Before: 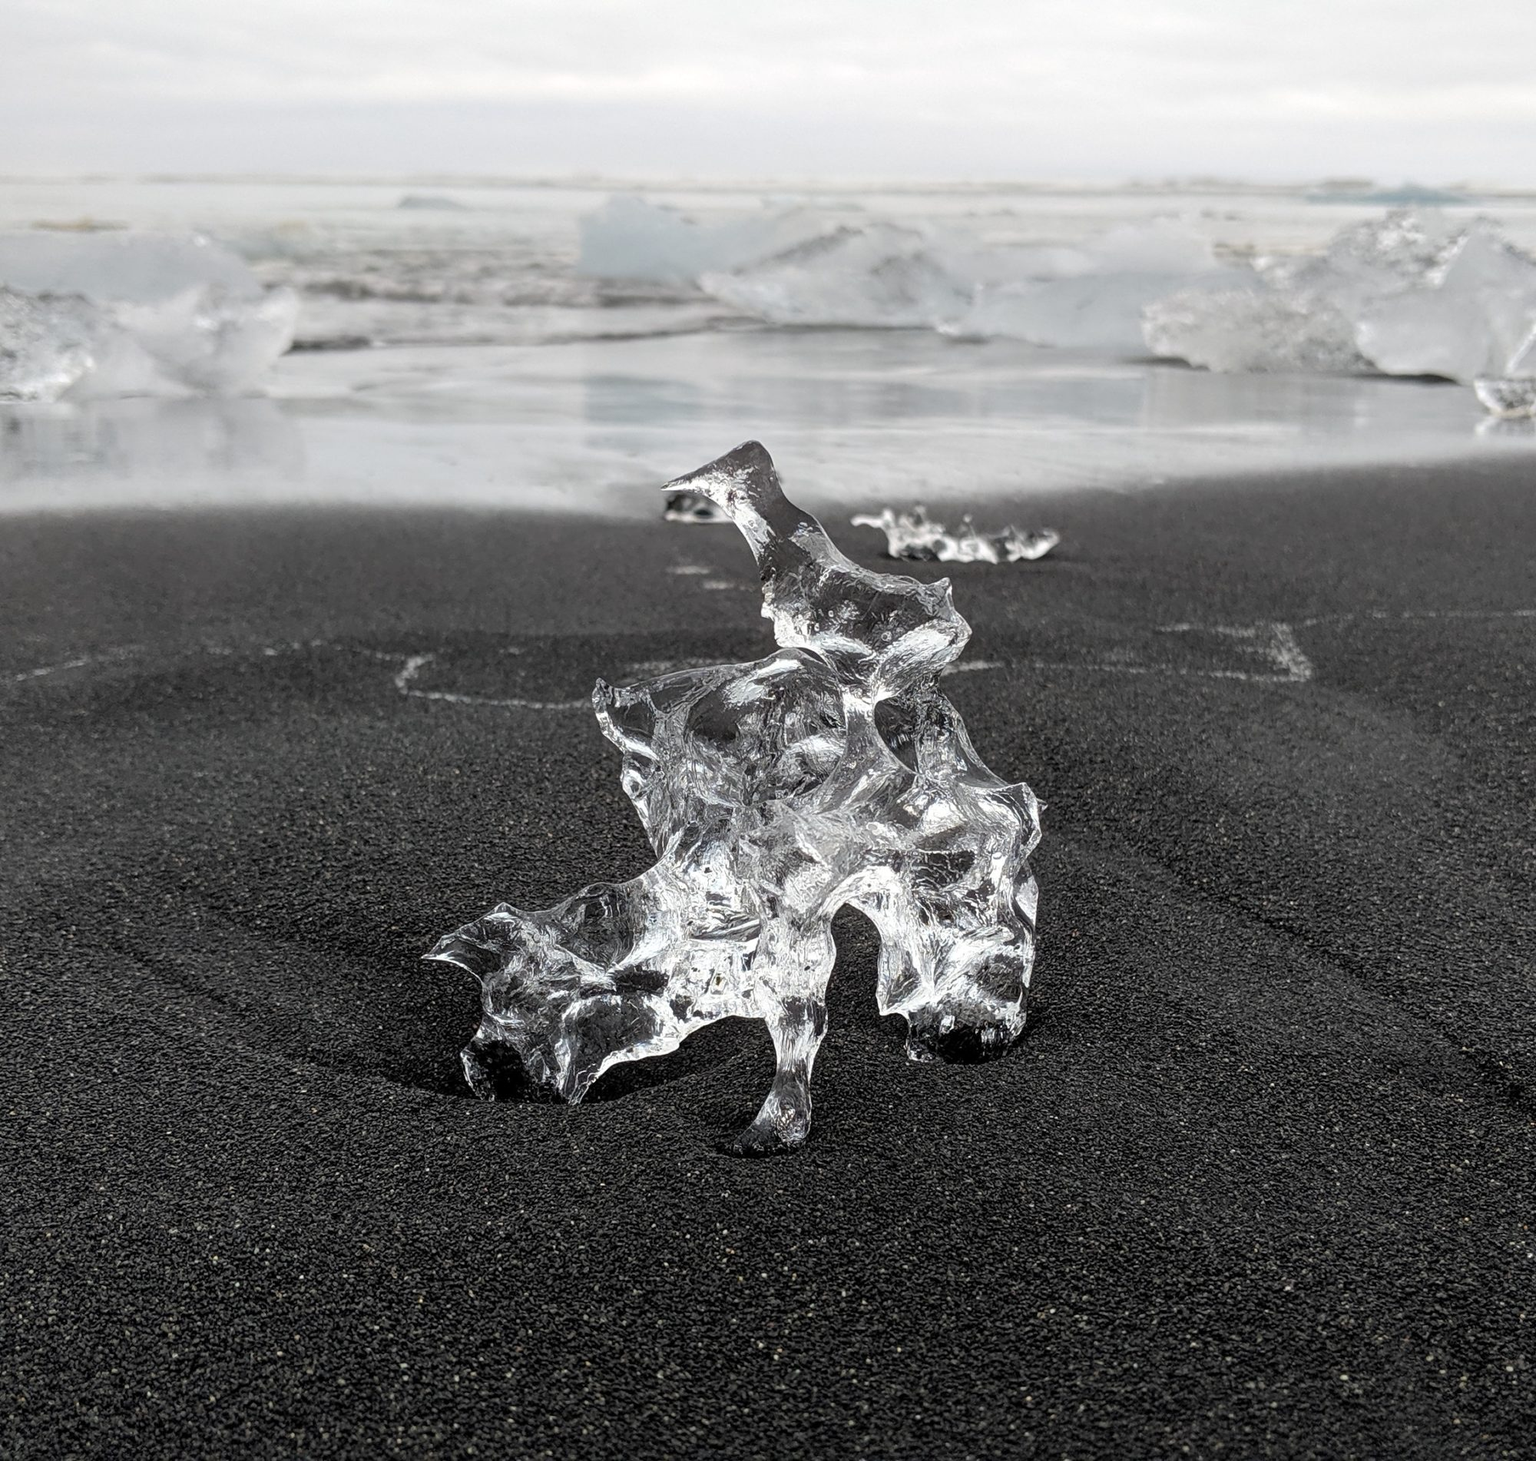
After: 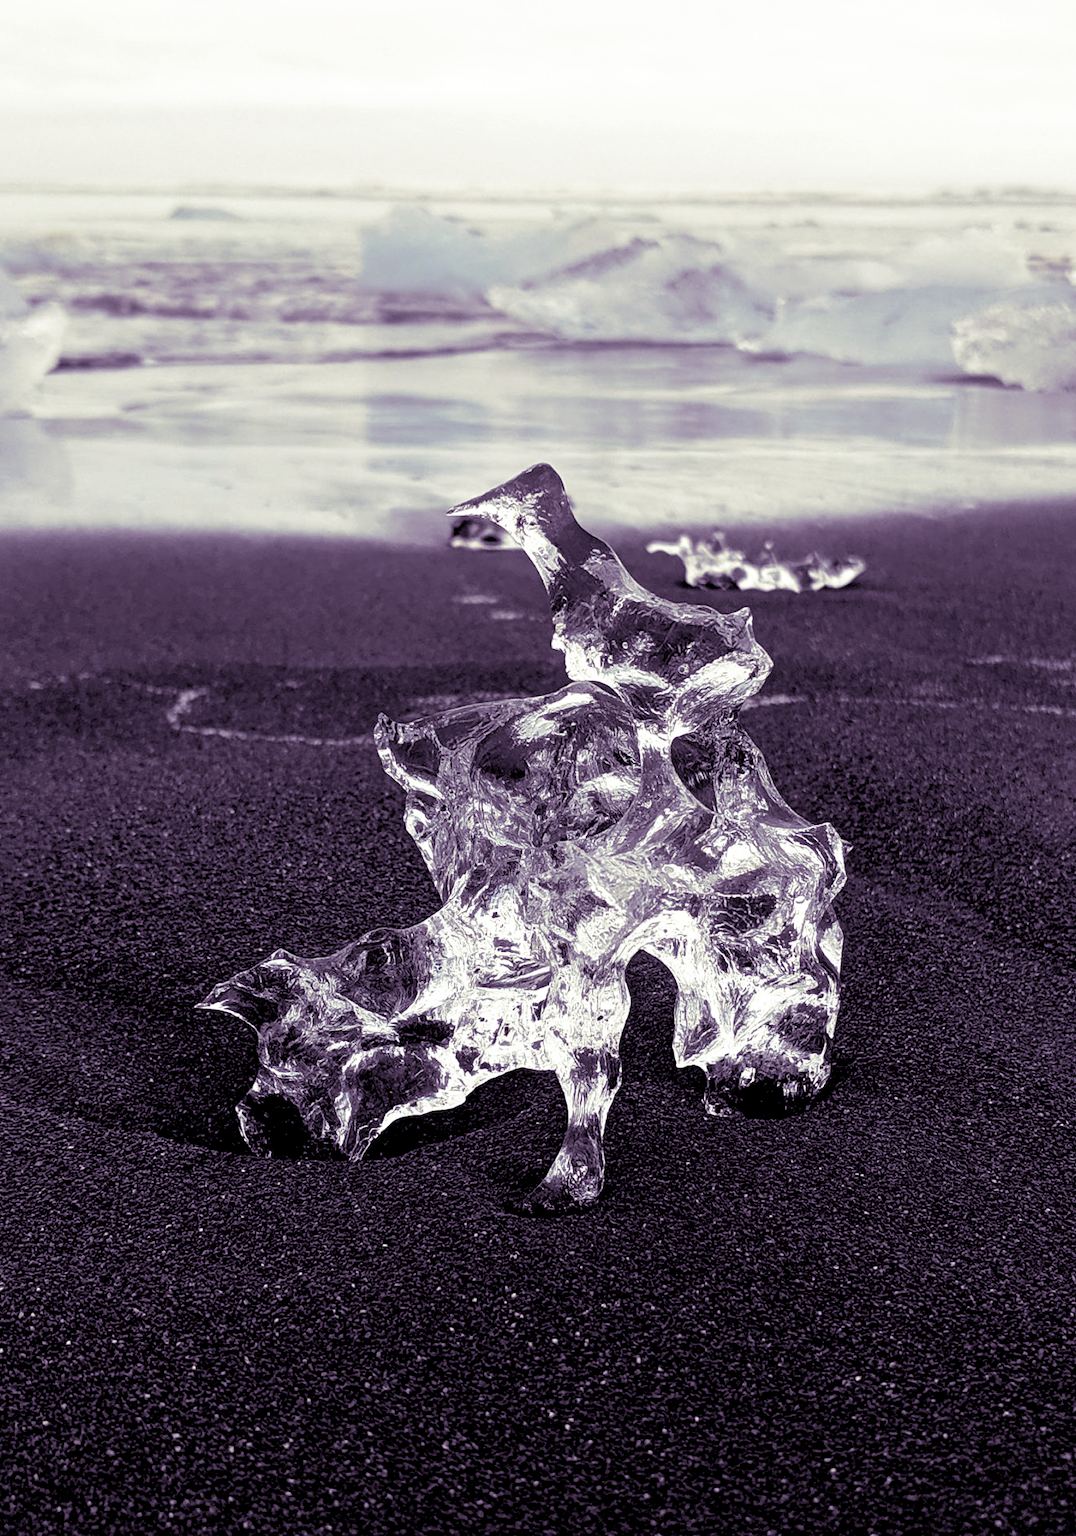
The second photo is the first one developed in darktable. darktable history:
base curve: curves: ch0 [(0.017, 0) (0.425, 0.441) (0.844, 0.933) (1, 1)], preserve colors none
split-toning: shadows › hue 266.4°, shadows › saturation 0.4, highlights › hue 61.2°, highlights › saturation 0.3, compress 0%
crop: left 15.419%, right 17.914%
